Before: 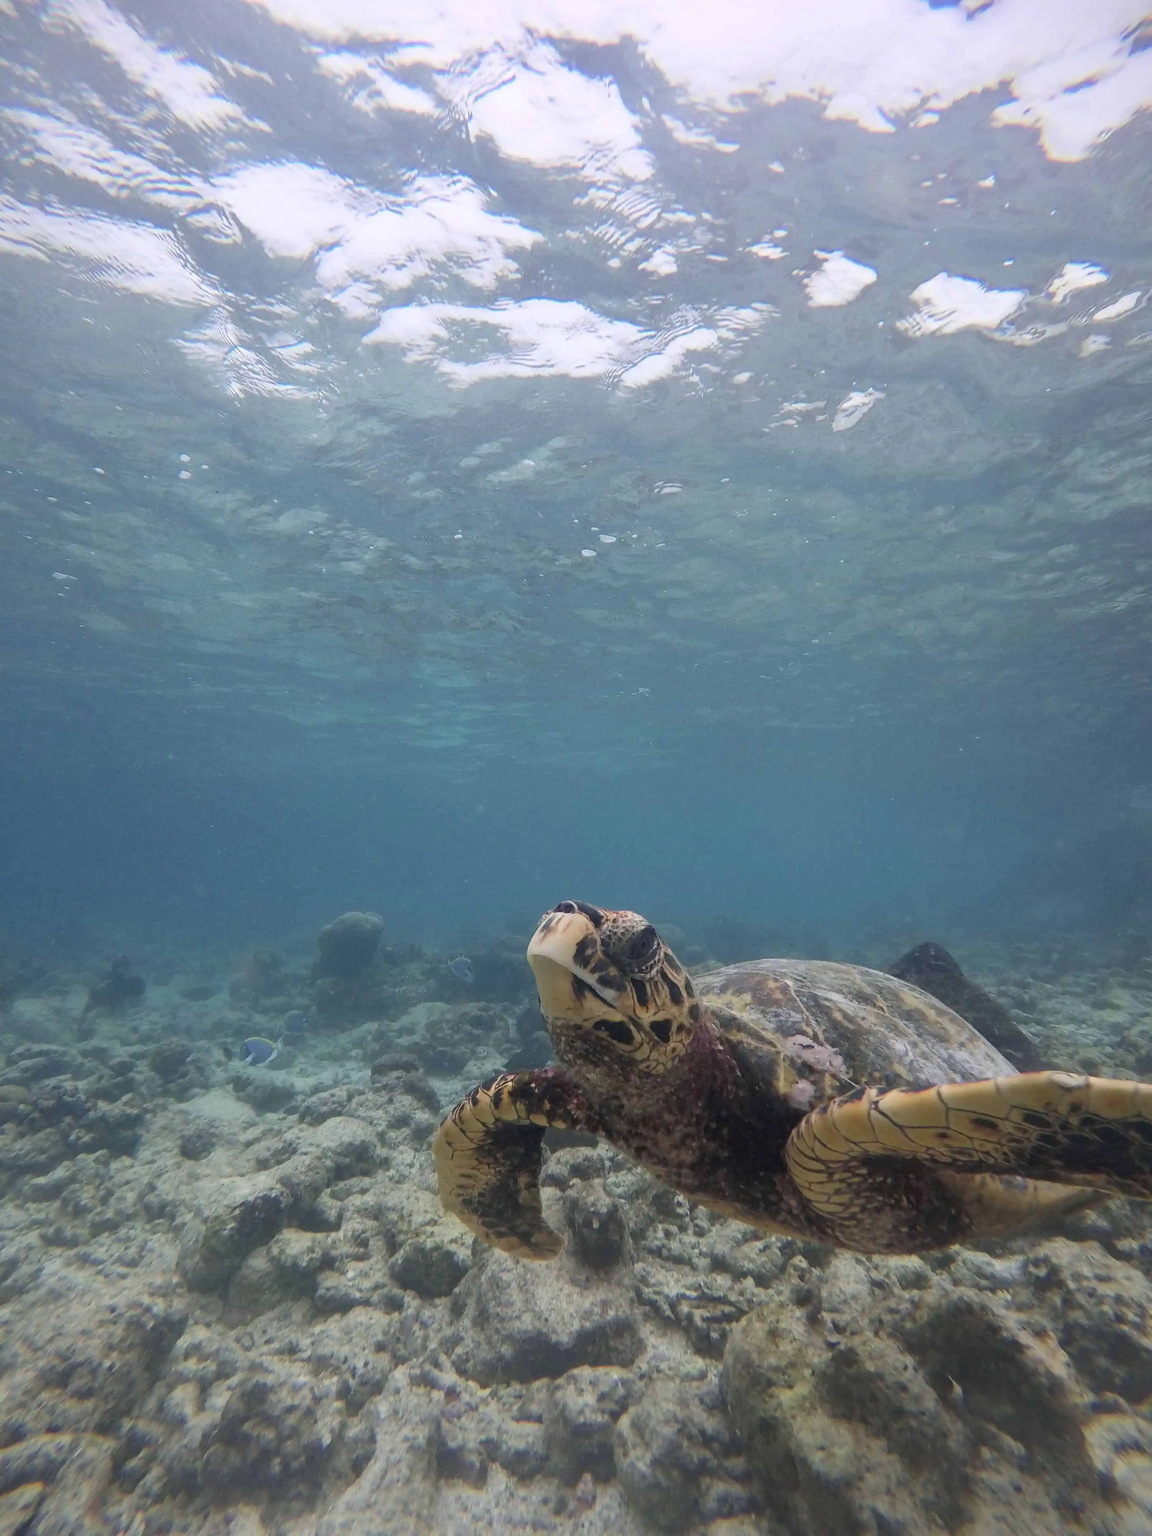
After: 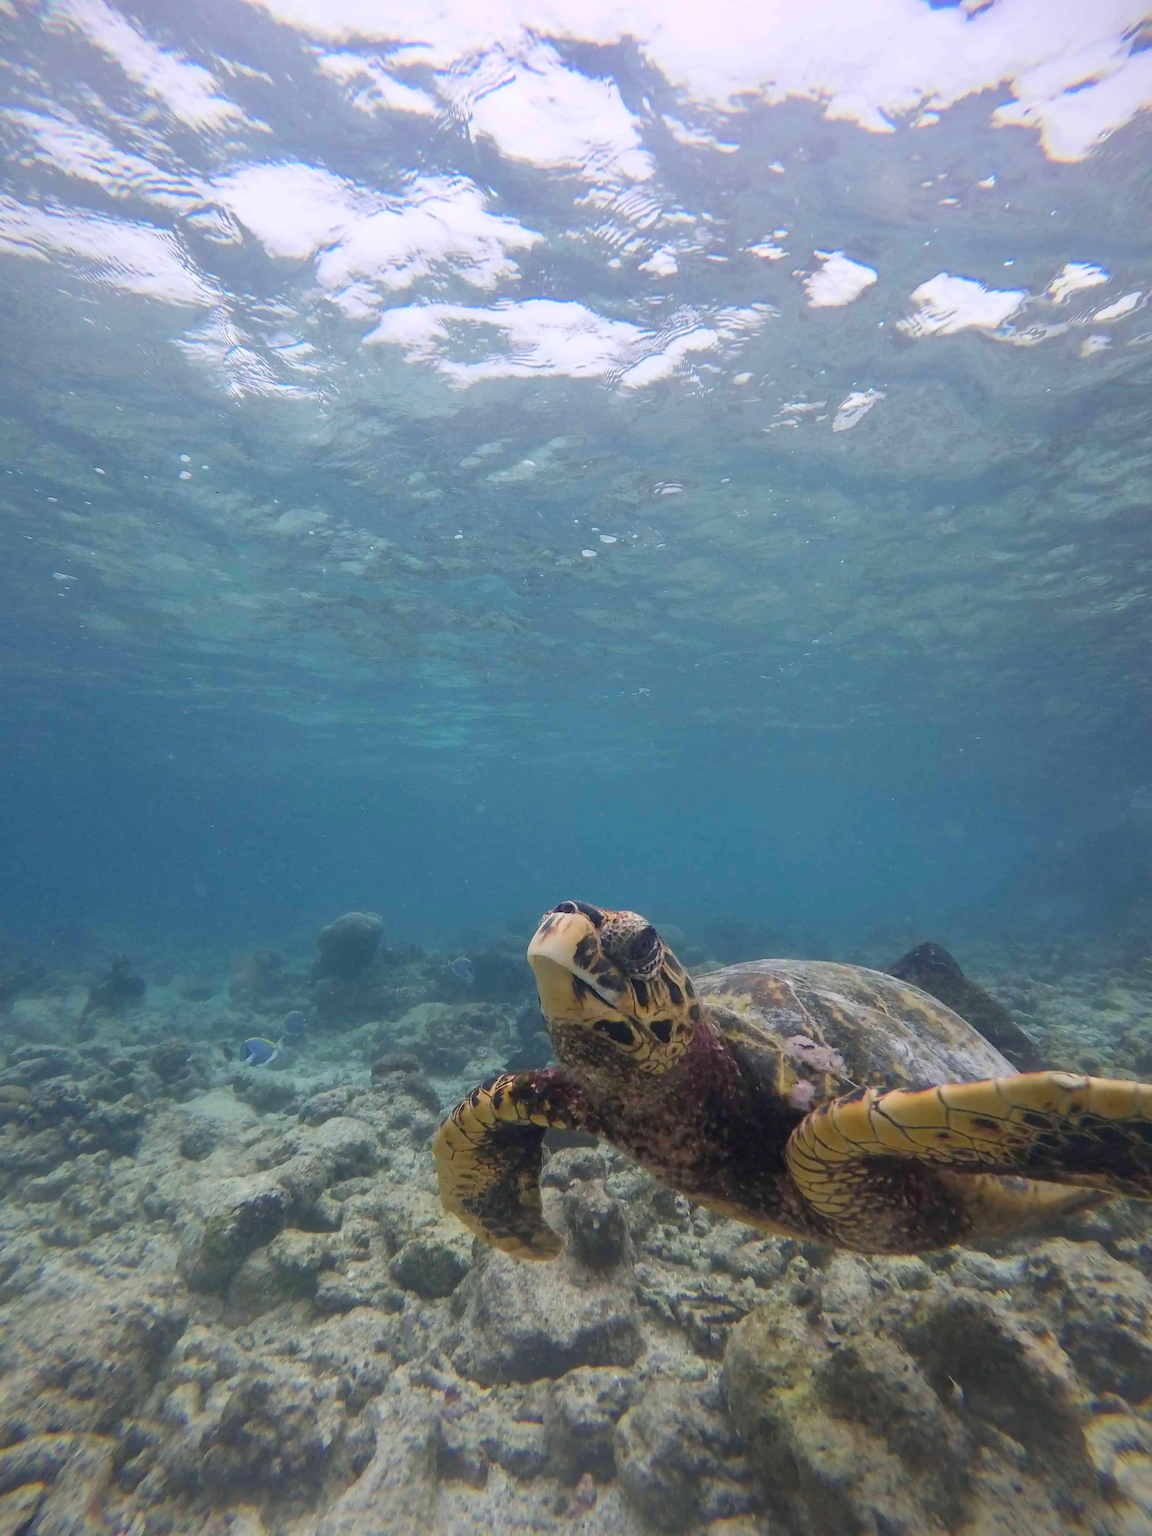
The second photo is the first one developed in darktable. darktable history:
color balance rgb: perceptual saturation grading › global saturation 20%, global vibrance 20%
tone equalizer: on, module defaults
